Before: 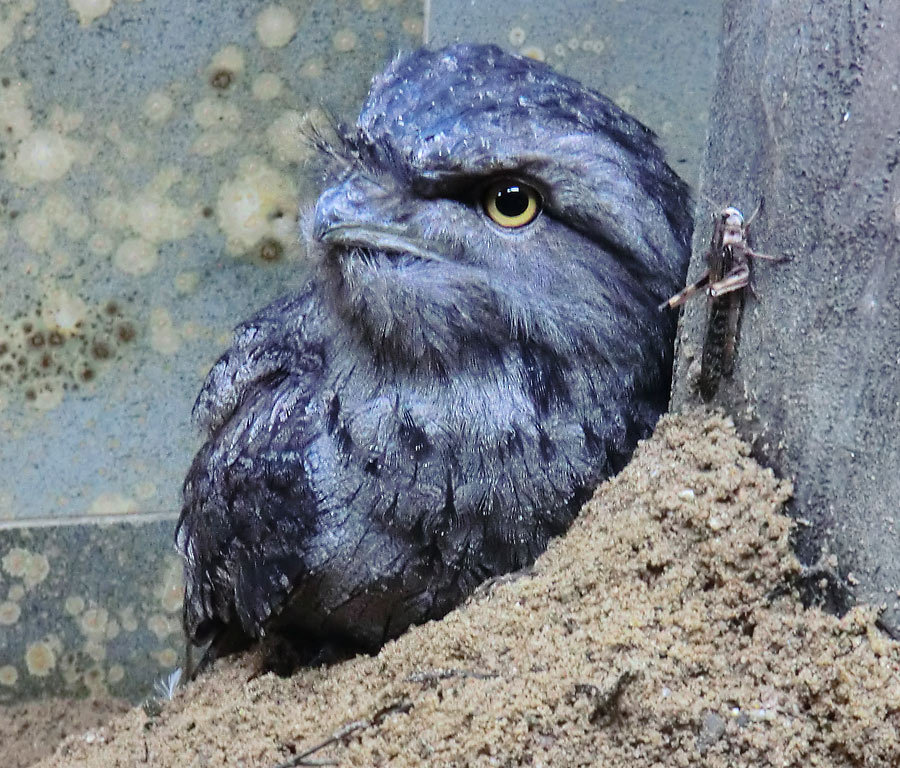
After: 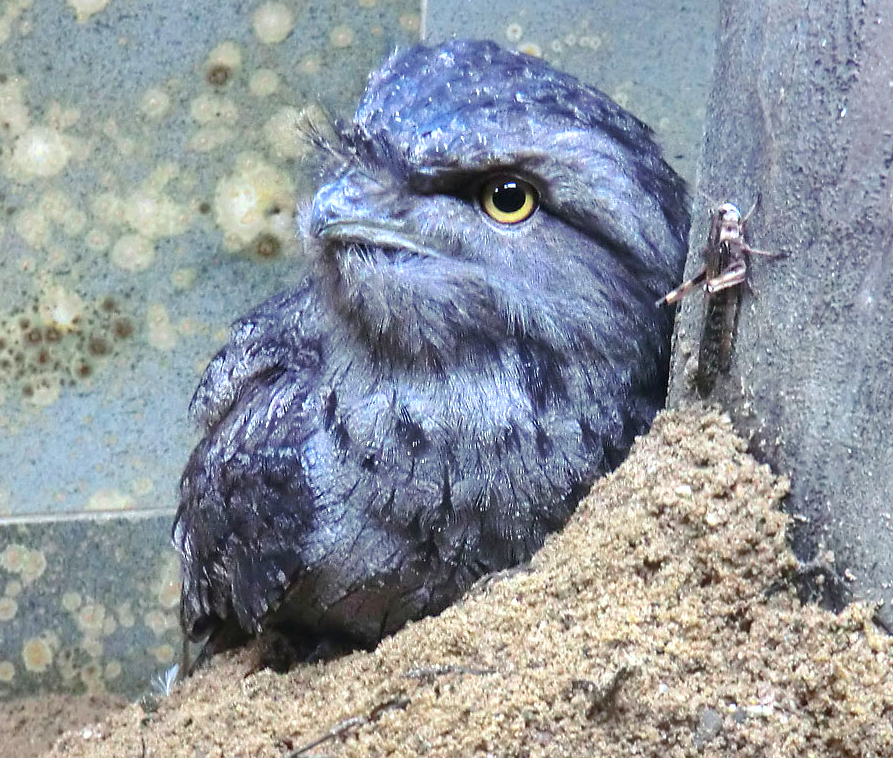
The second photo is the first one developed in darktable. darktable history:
crop: left 0.429%, top 0.614%, right 0.25%, bottom 0.673%
exposure: exposure 0.656 EV, compensate highlight preservation false
shadows and highlights: on, module defaults
